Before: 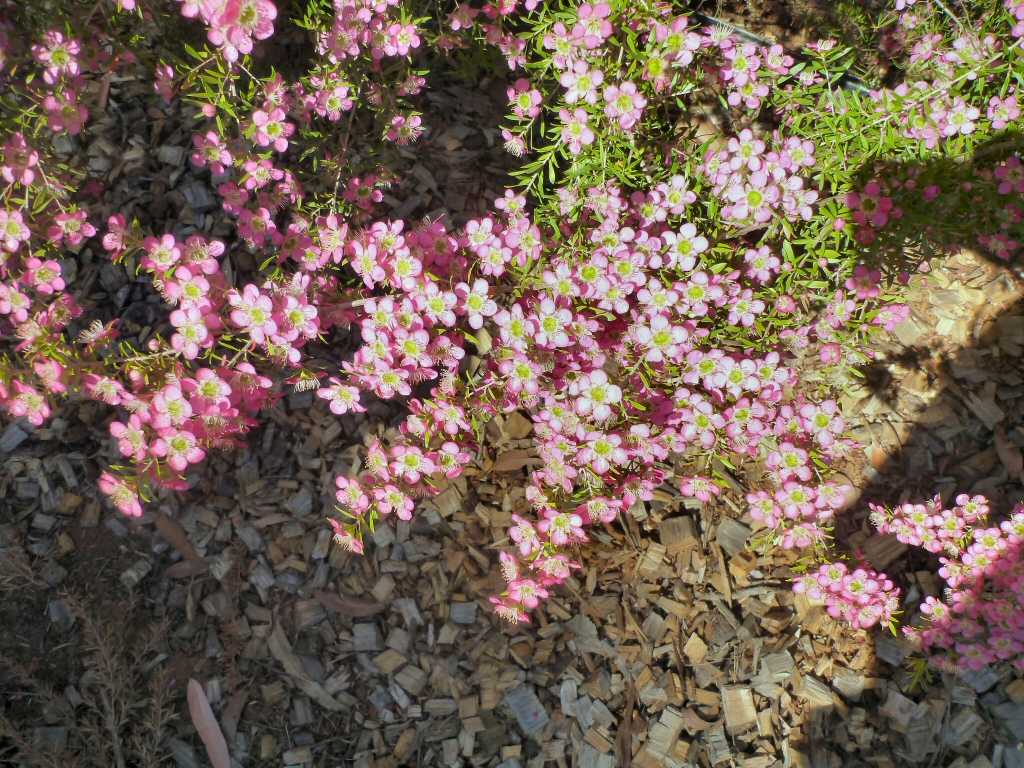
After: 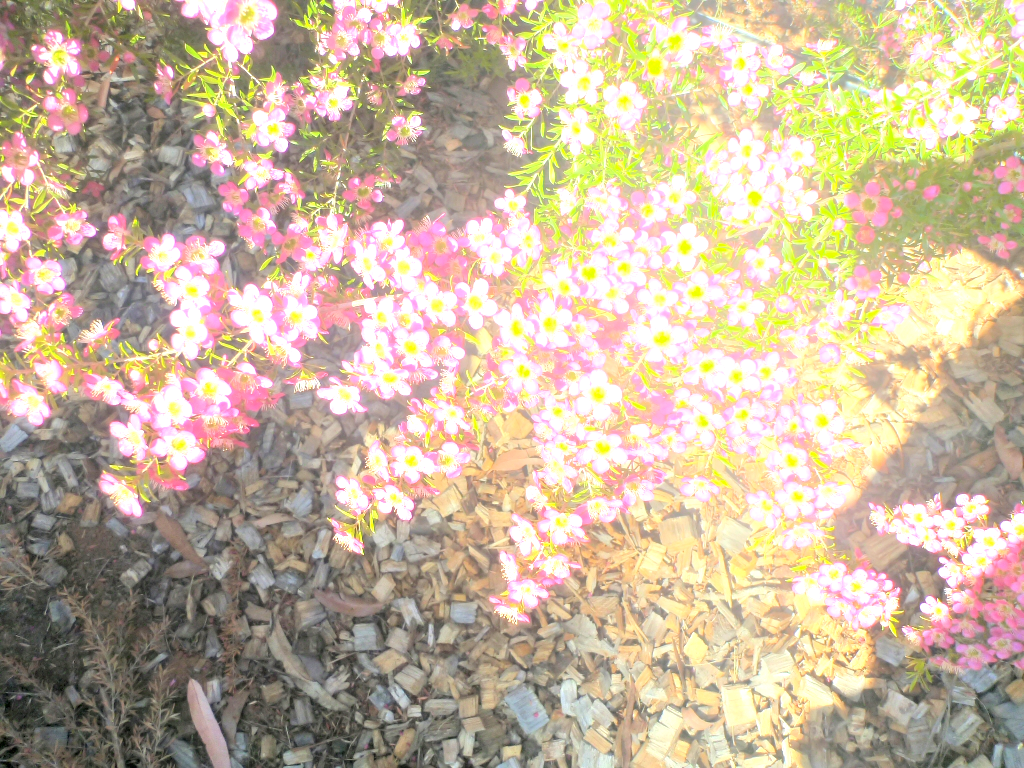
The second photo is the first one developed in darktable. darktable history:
bloom: threshold 82.5%, strength 16.25%
exposure: exposure 1.5 EV, compensate highlight preservation false
